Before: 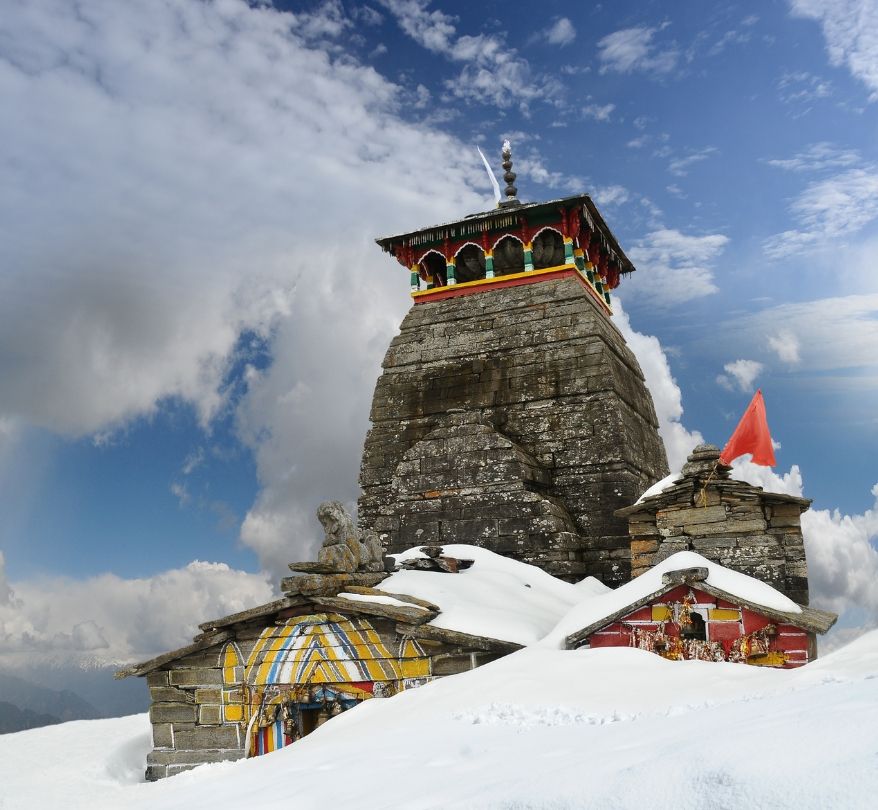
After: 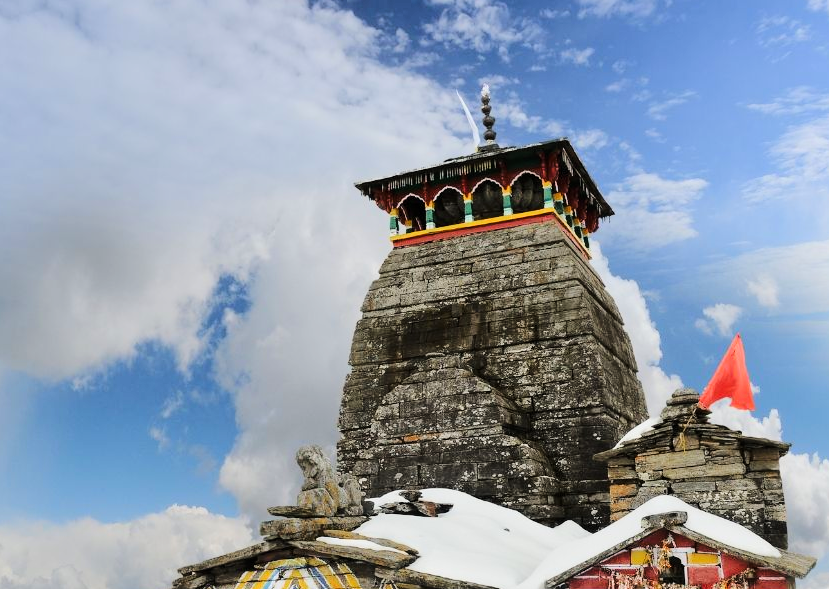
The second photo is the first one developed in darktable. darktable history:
crop: left 2.406%, top 7.028%, right 3.076%, bottom 20.138%
tone curve: curves: ch0 [(0.014, 0) (0.13, 0.09) (0.227, 0.211) (0.33, 0.395) (0.494, 0.615) (0.662, 0.76) (0.795, 0.846) (1, 0.969)]; ch1 [(0, 0) (0.366, 0.367) (0.447, 0.416) (0.473, 0.484) (0.504, 0.502) (0.525, 0.518) (0.564, 0.601) (0.634, 0.66) (0.746, 0.804) (1, 1)]; ch2 [(0, 0) (0.333, 0.346) (0.375, 0.375) (0.424, 0.43) (0.476, 0.498) (0.496, 0.505) (0.517, 0.522) (0.548, 0.548) (0.579, 0.618) (0.651, 0.674) (0.688, 0.728) (1, 1)], color space Lab, linked channels, preserve colors none
